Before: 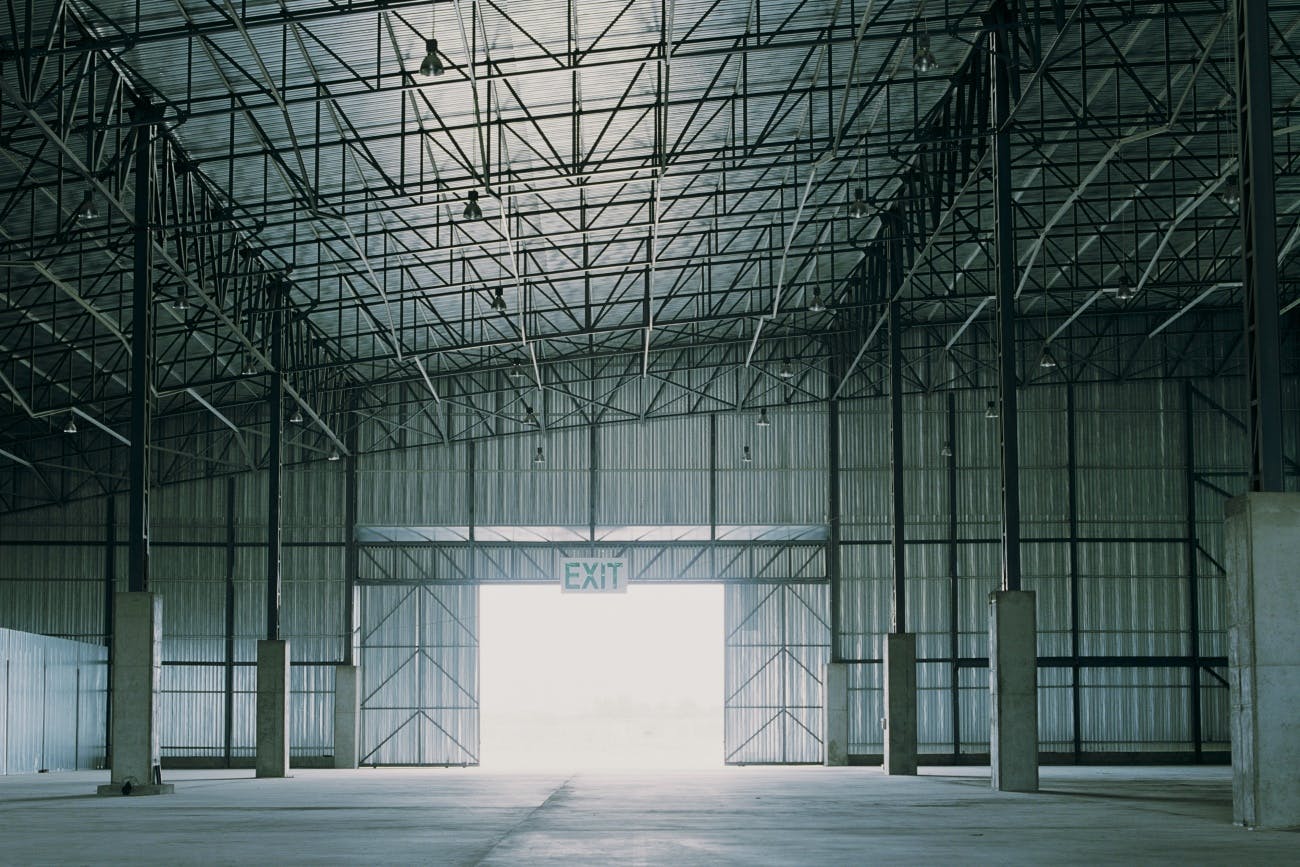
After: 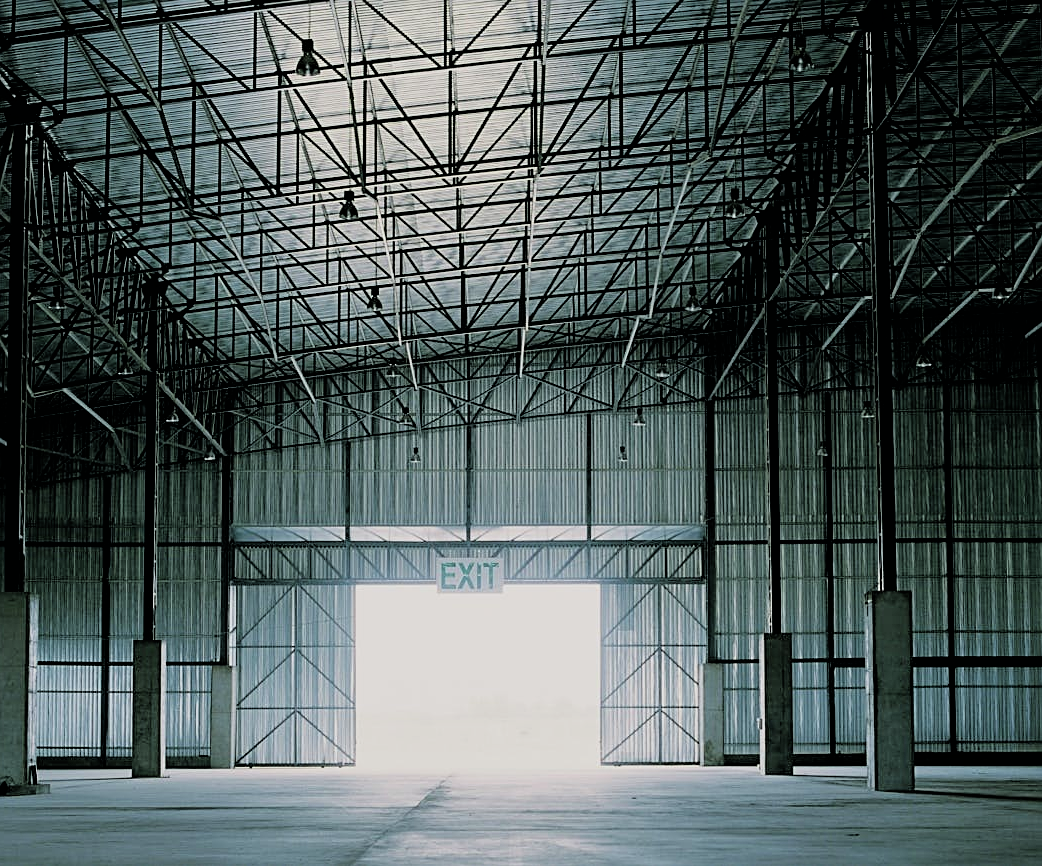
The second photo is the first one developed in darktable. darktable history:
filmic rgb: black relative exposure -3.92 EV, white relative exposure 3.14 EV, hardness 2.87
crop and rotate: left 9.597%, right 10.195%
velvia: strength 15%
sharpen: on, module defaults
